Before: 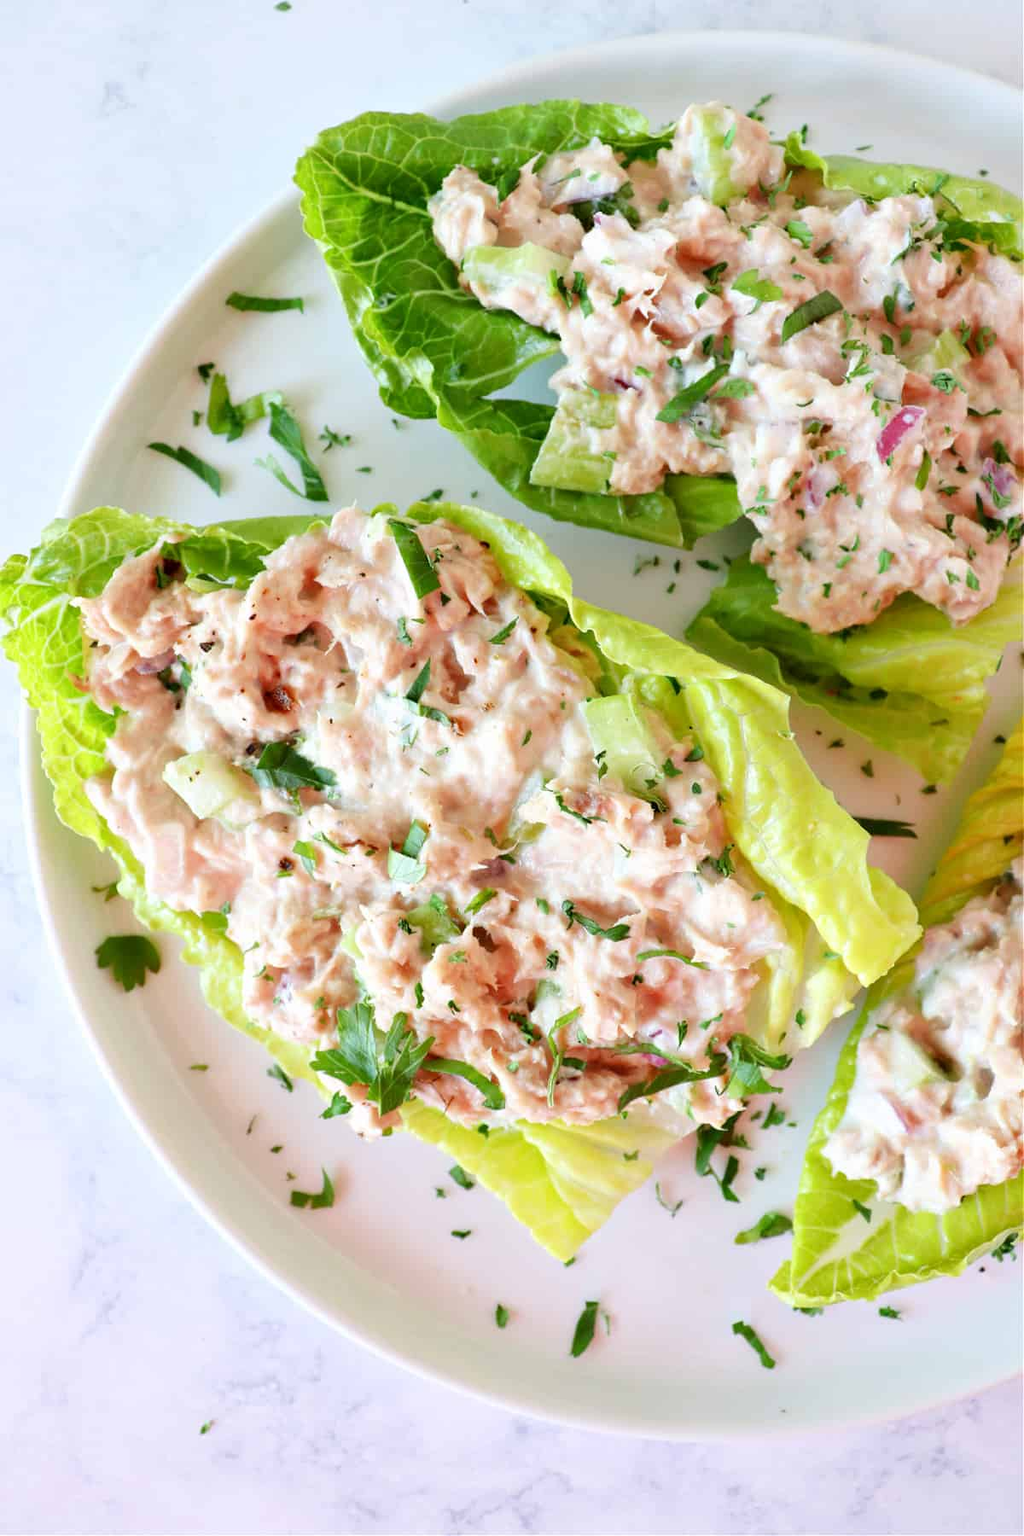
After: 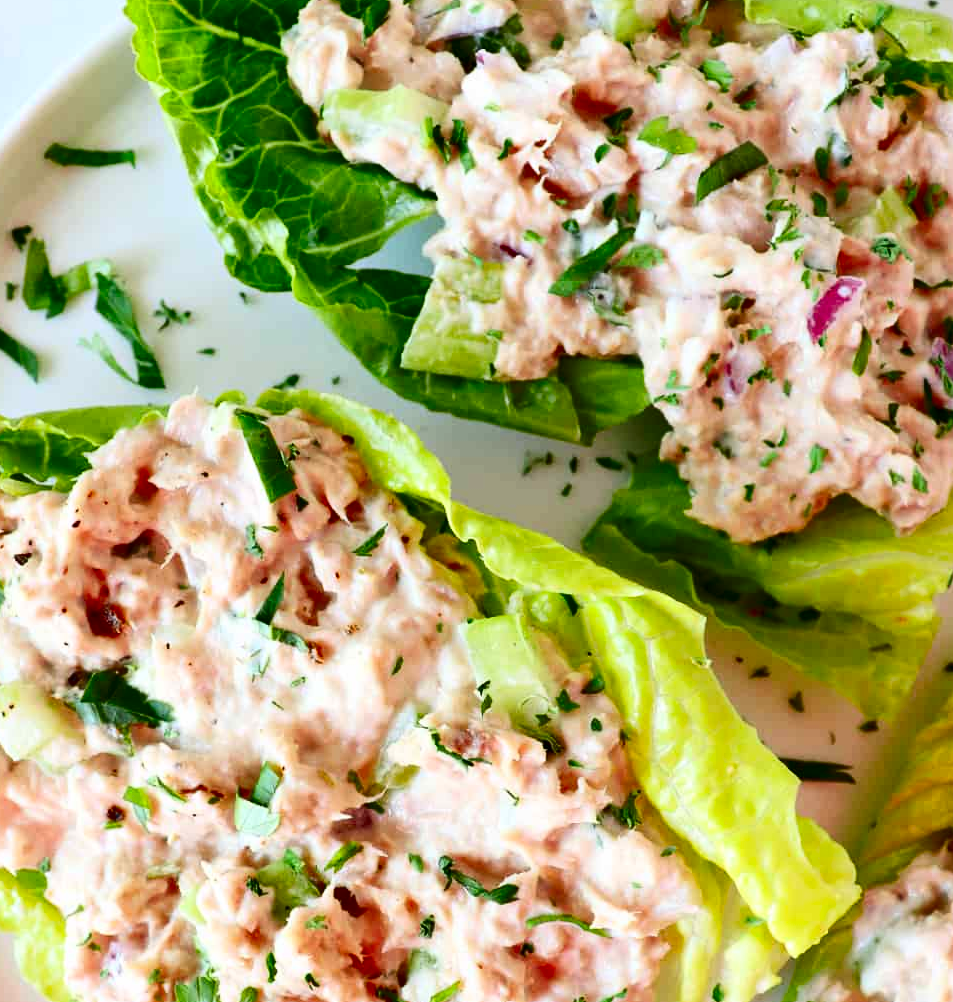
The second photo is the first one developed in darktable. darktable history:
crop: left 18.38%, top 11.092%, right 2.134%, bottom 33.217%
contrast brightness saturation: contrast 0.22, brightness -0.19, saturation 0.24
